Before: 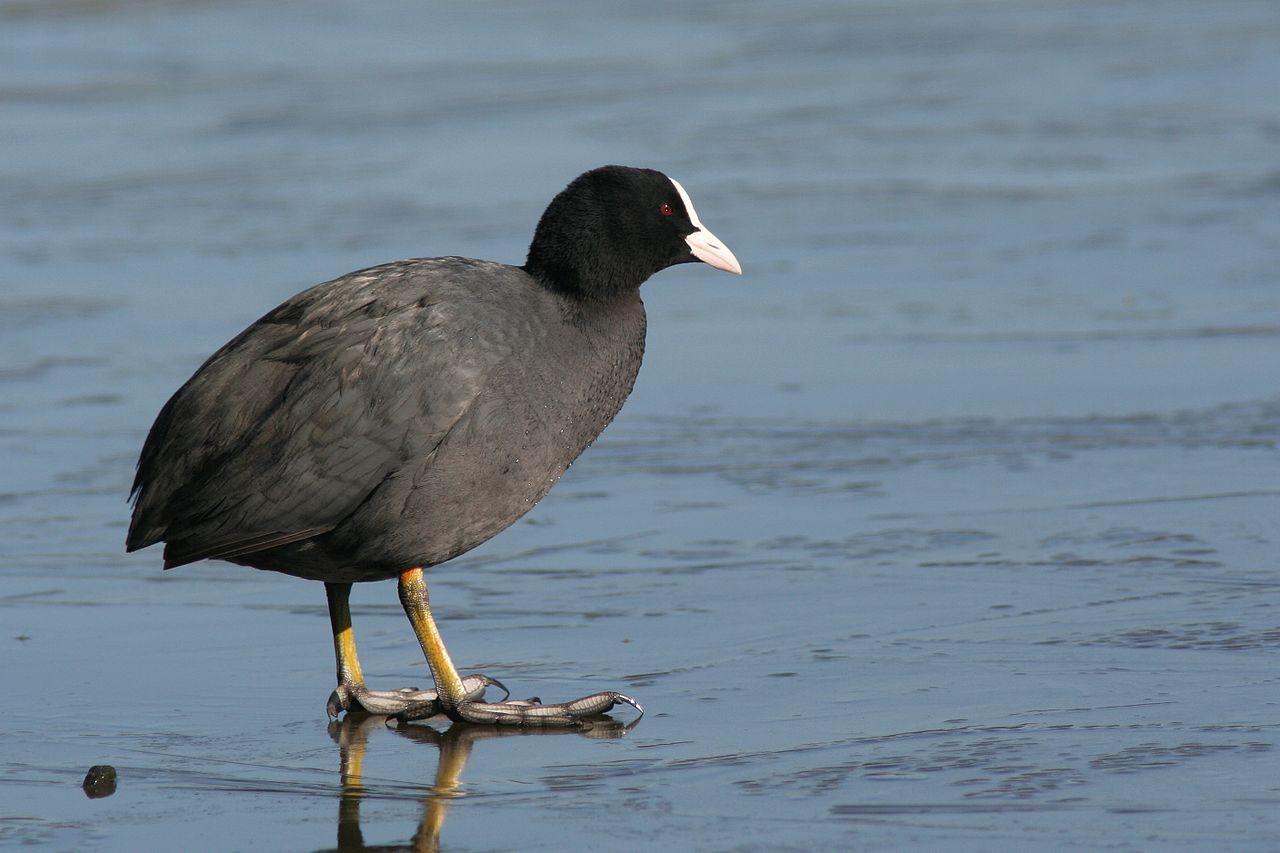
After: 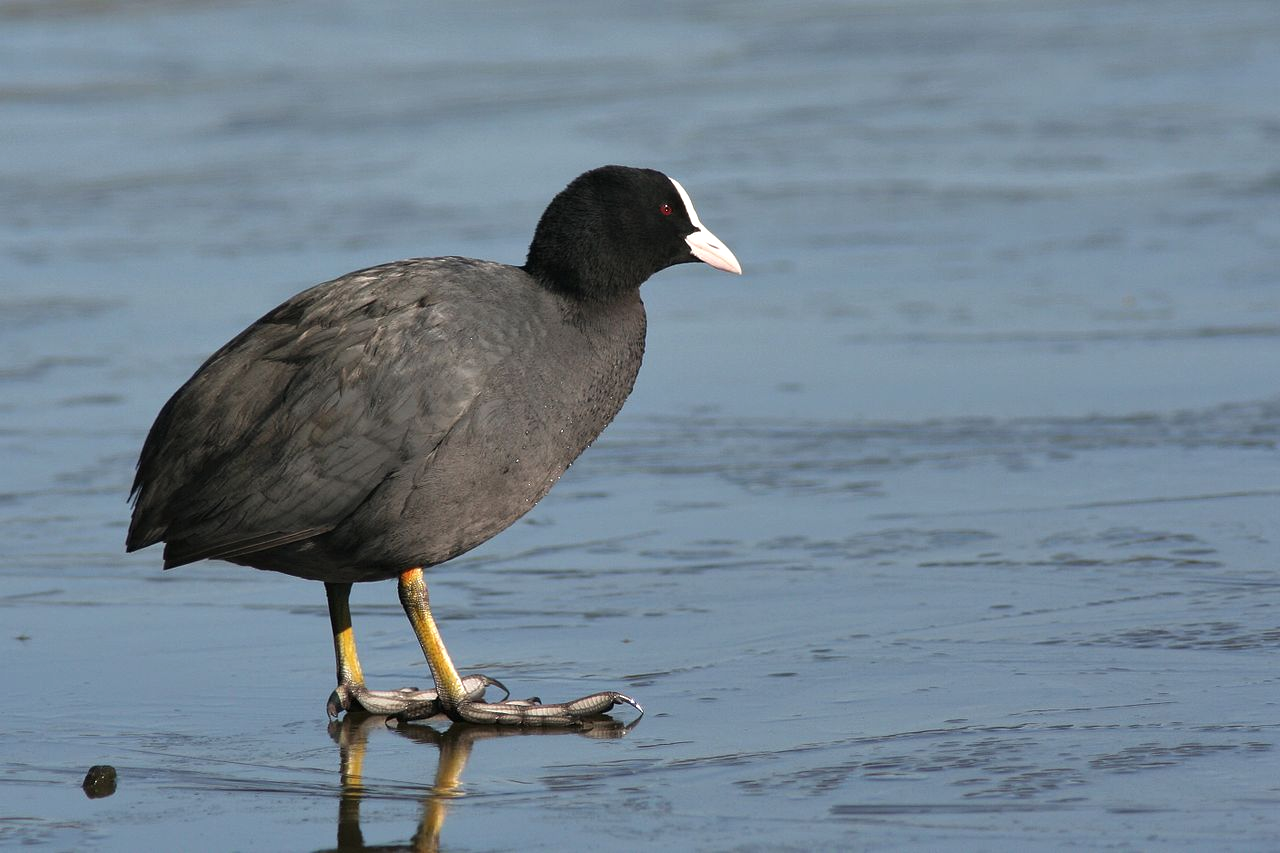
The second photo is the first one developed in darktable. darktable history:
exposure: black level correction -0.005, exposure 0.054 EV, compensate highlight preservation false
contrast equalizer: octaves 7, y [[0.6 ×6], [0.55 ×6], [0 ×6], [0 ×6], [0 ×6]], mix 0.3
